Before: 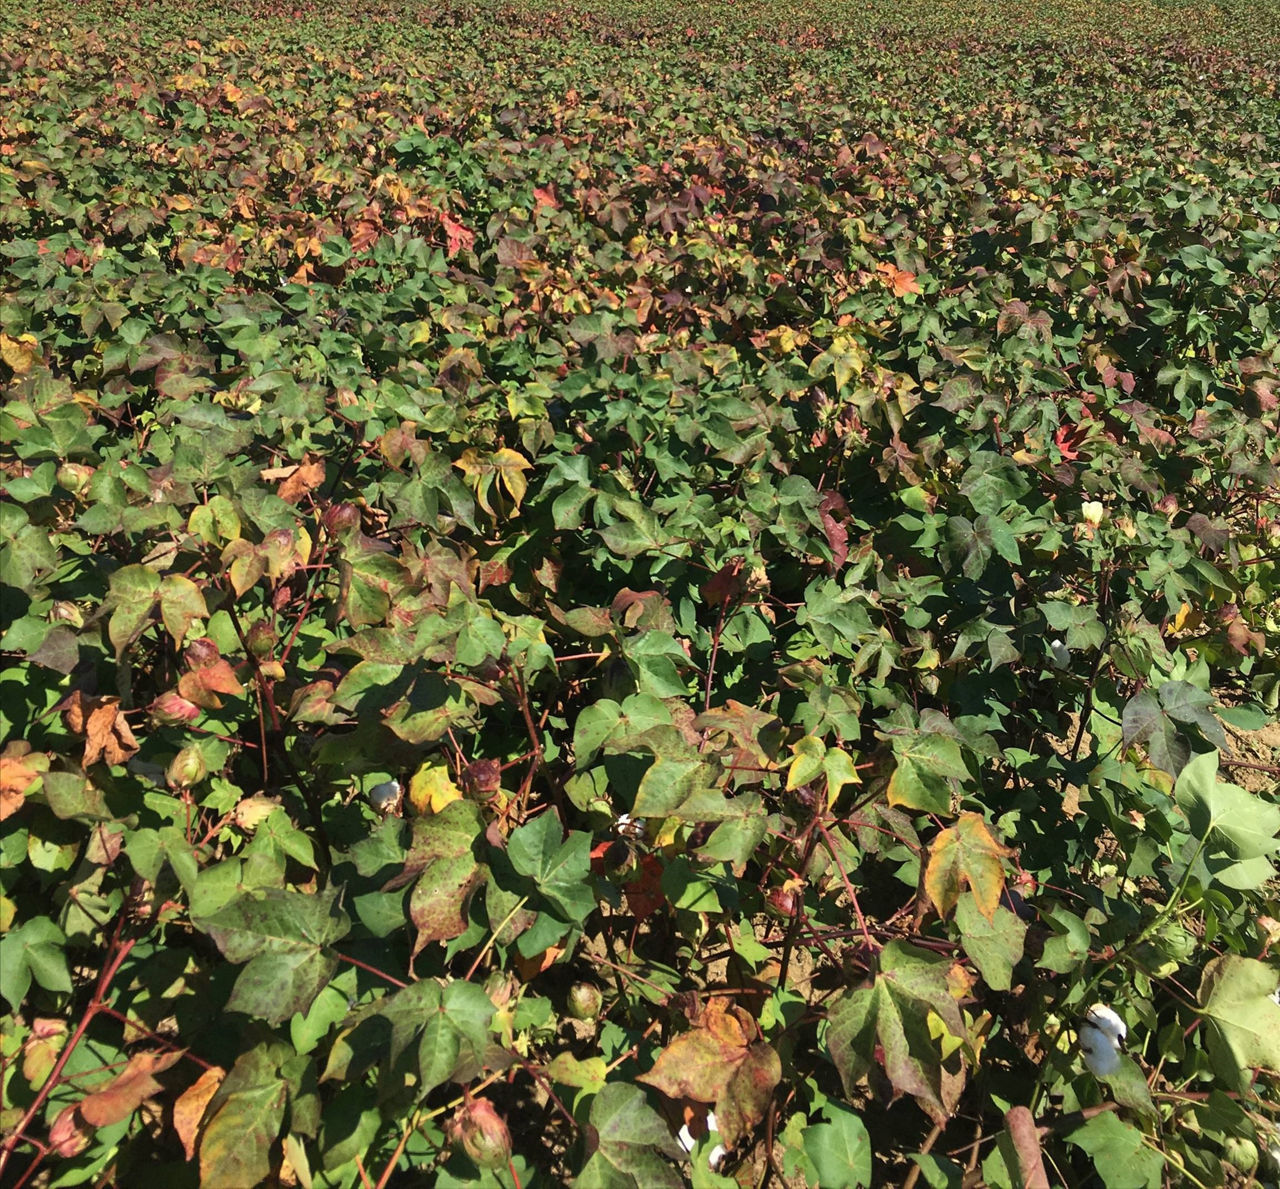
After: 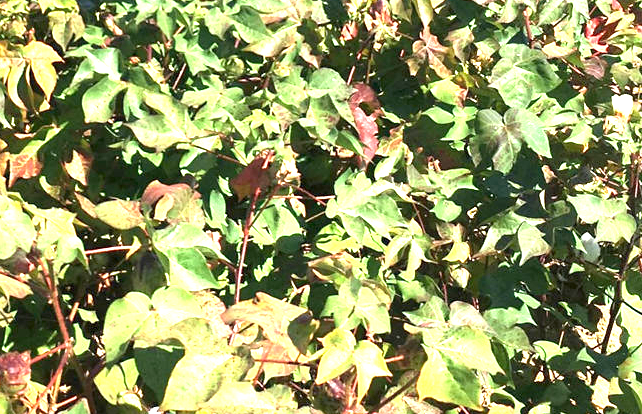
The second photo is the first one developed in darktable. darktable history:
exposure: black level correction 0.001, exposure 1.99 EV, compensate exposure bias true, compensate highlight preservation false
crop: left 36.772%, top 34.284%, right 13.018%, bottom 30.86%
